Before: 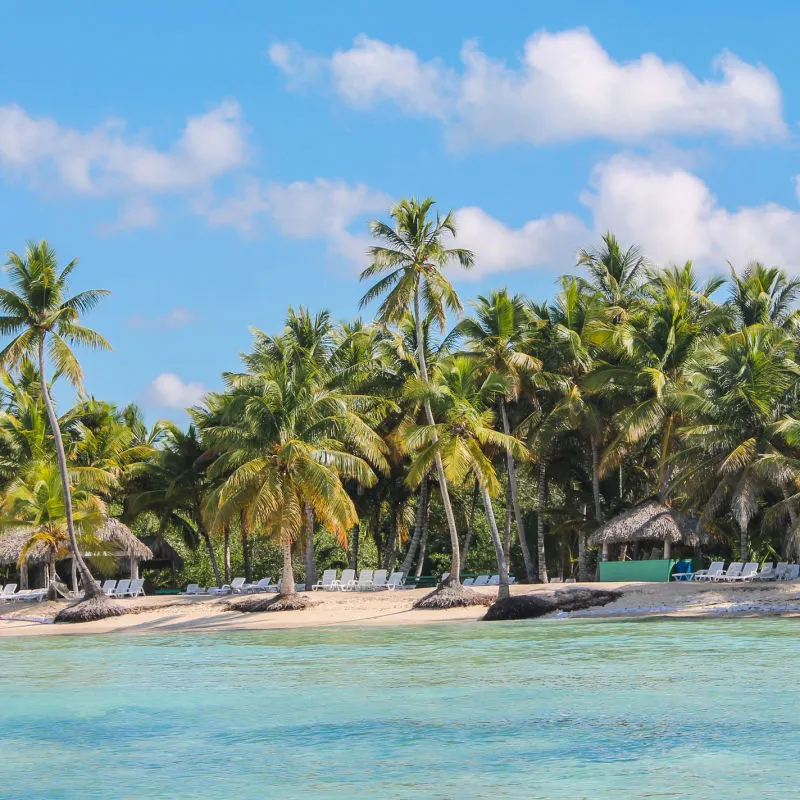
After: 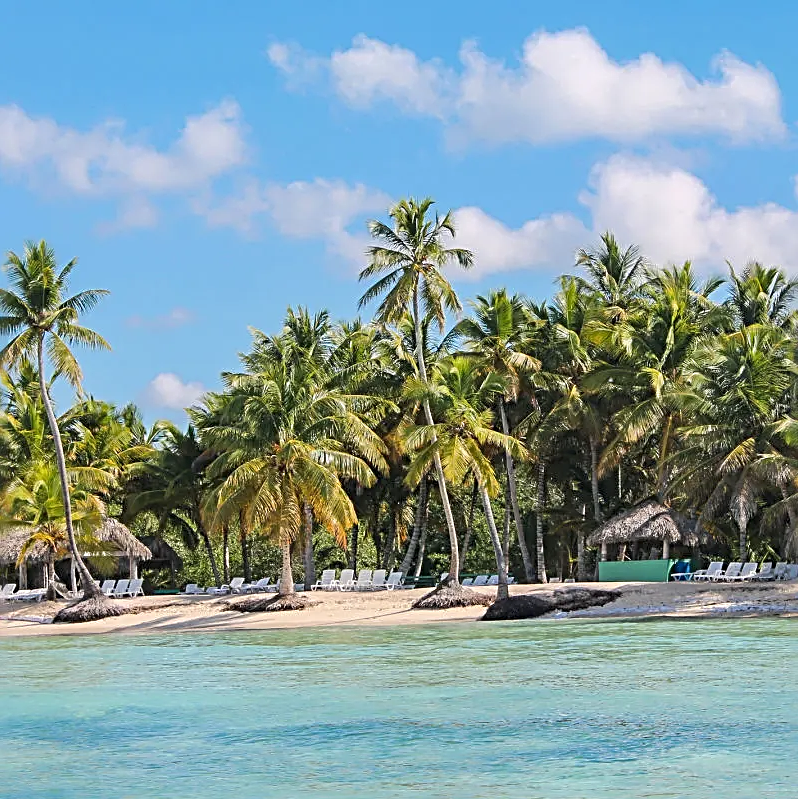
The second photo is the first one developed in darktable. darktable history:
crop and rotate: left 0.164%, bottom 0.005%
sharpen: radius 3.019, amount 0.767
